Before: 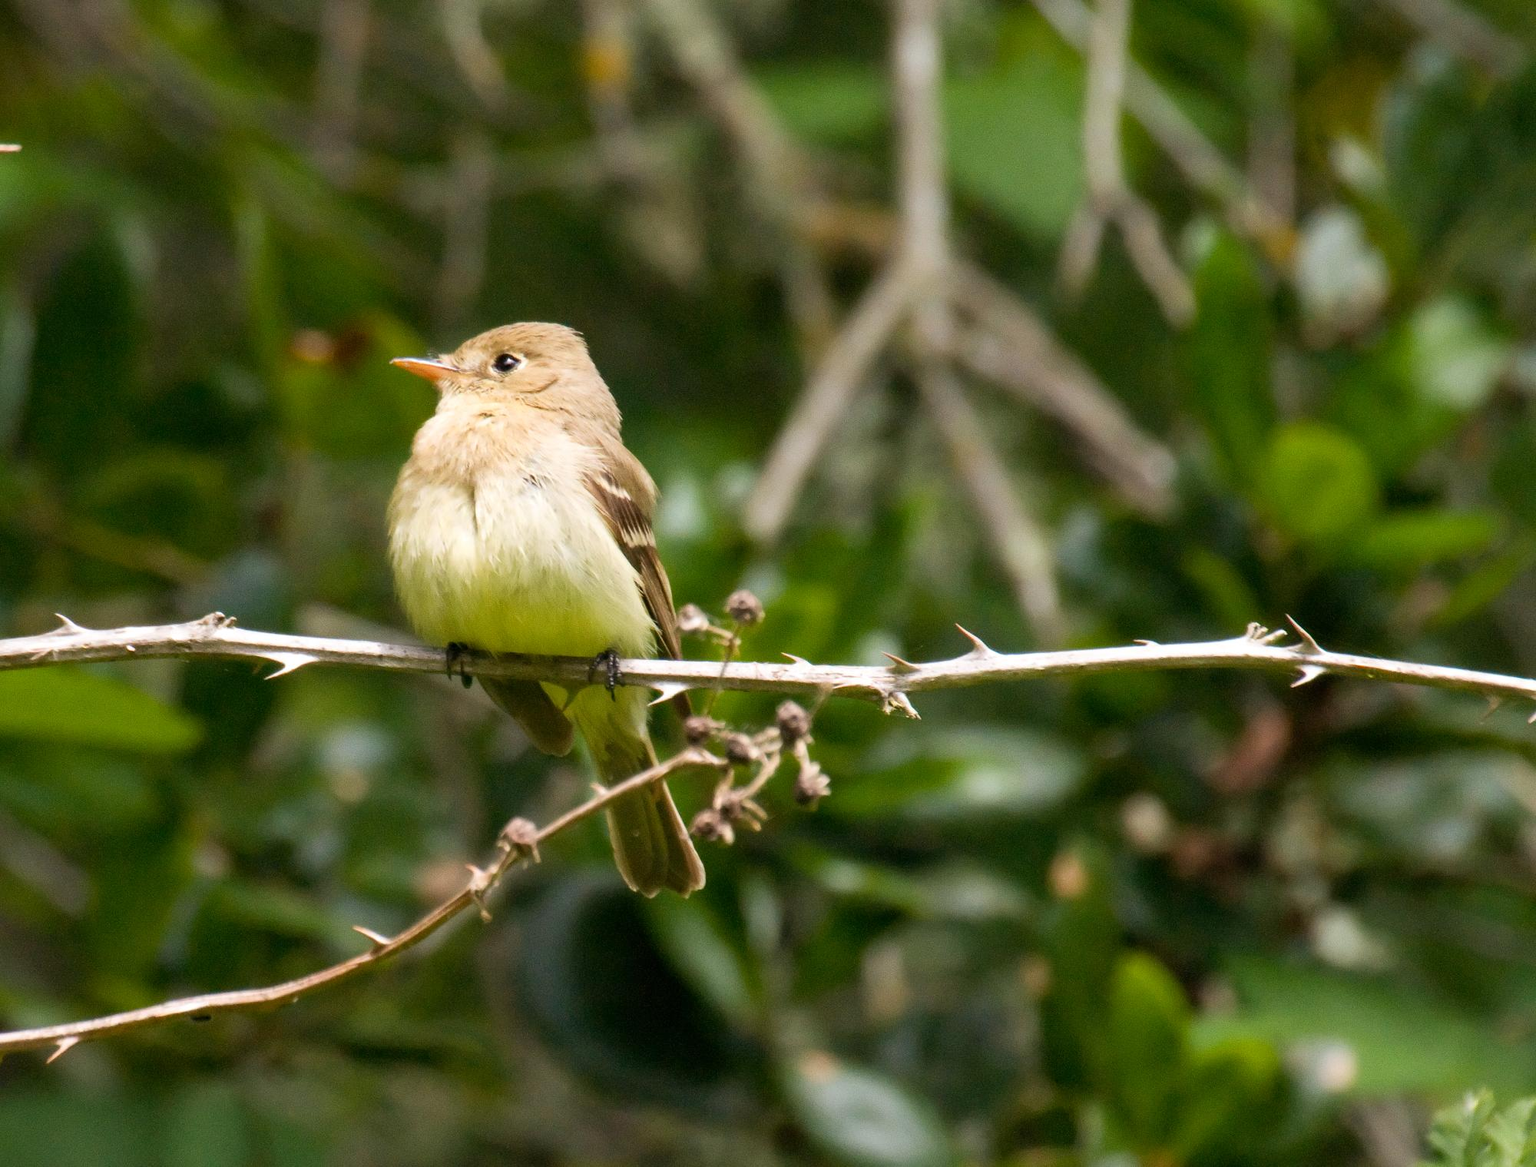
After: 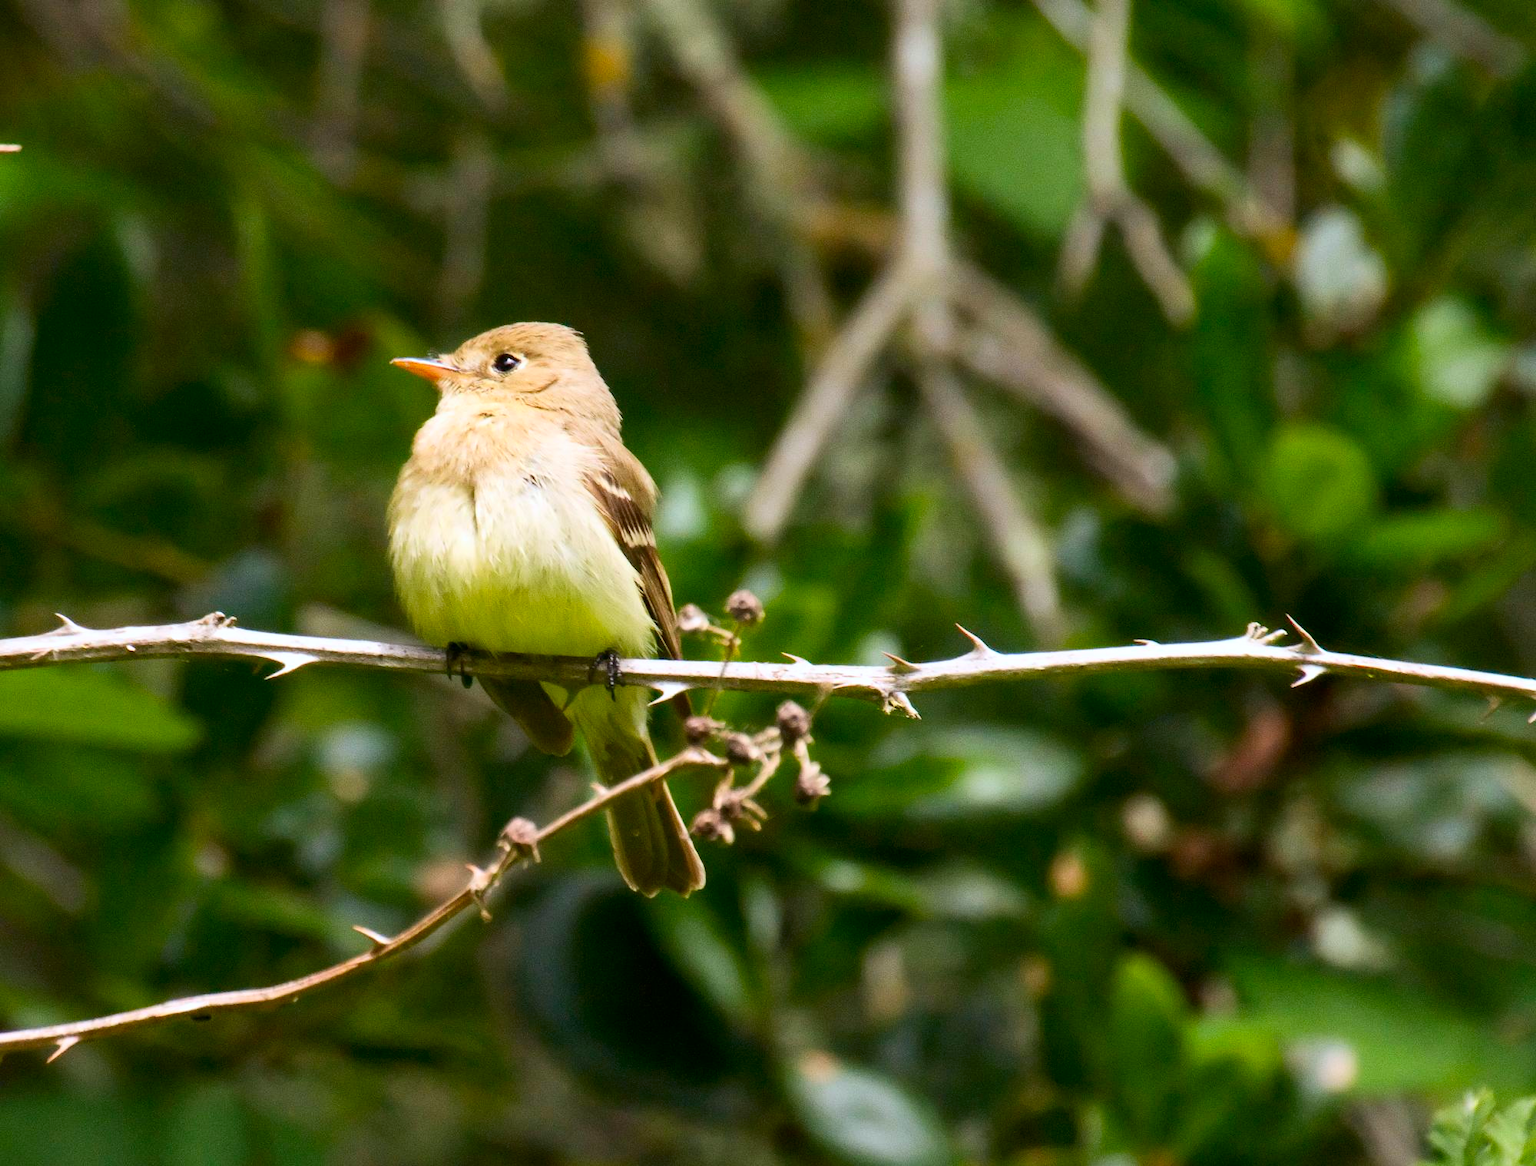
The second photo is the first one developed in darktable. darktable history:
white balance: red 0.983, blue 1.036
contrast brightness saturation: contrast 0.16, saturation 0.32
